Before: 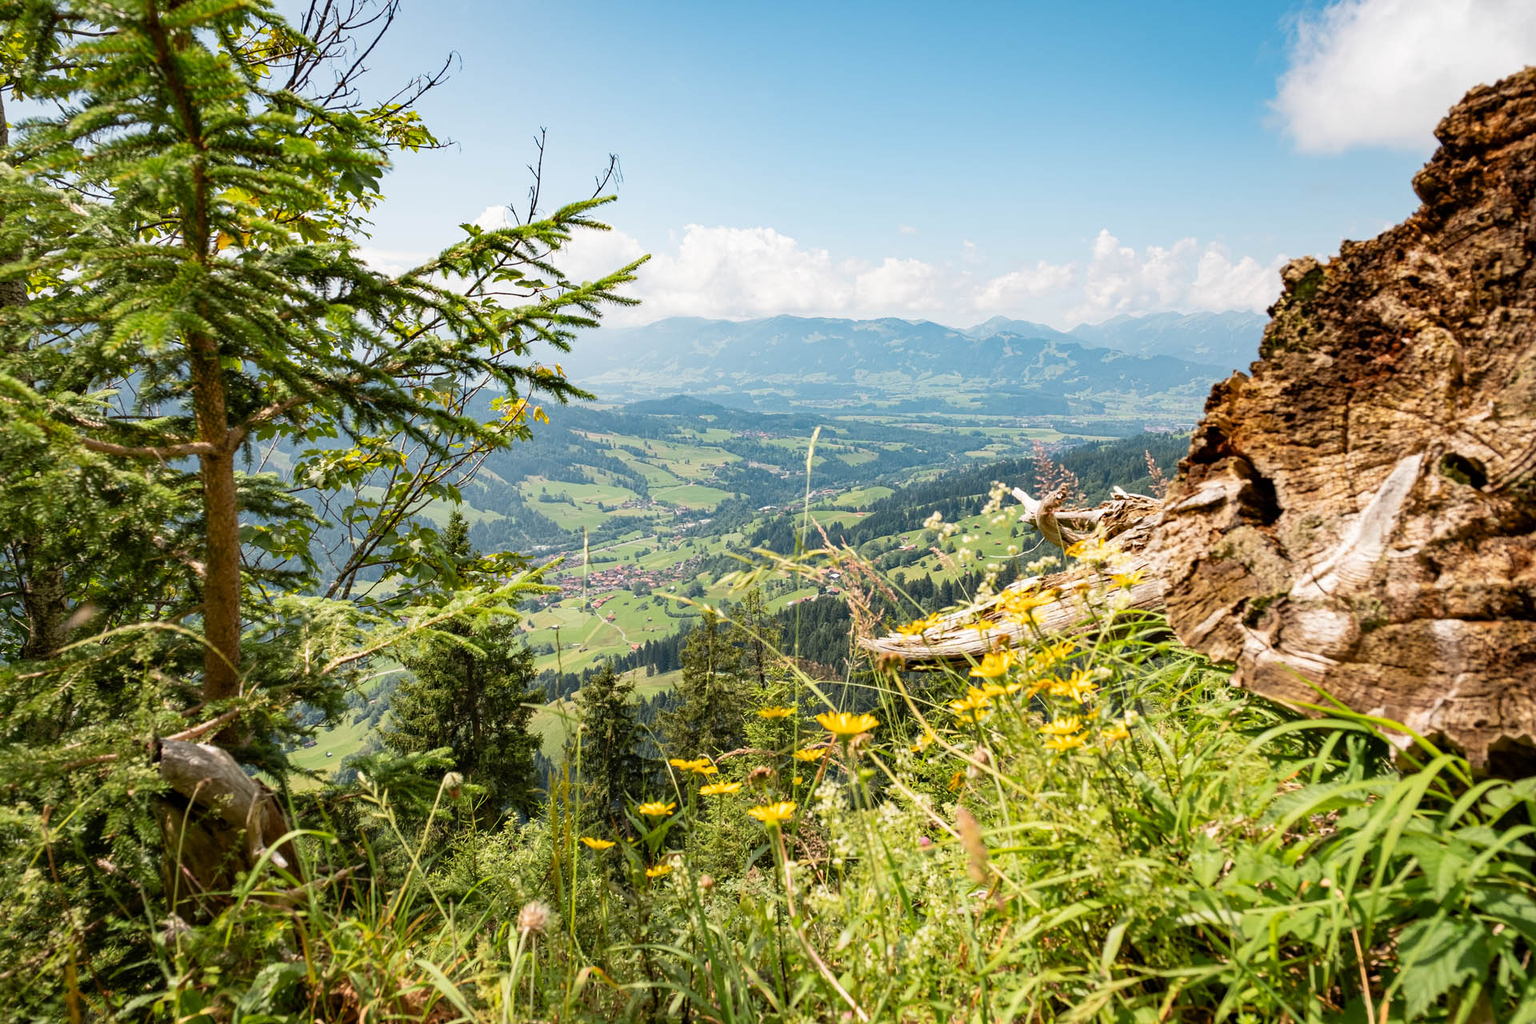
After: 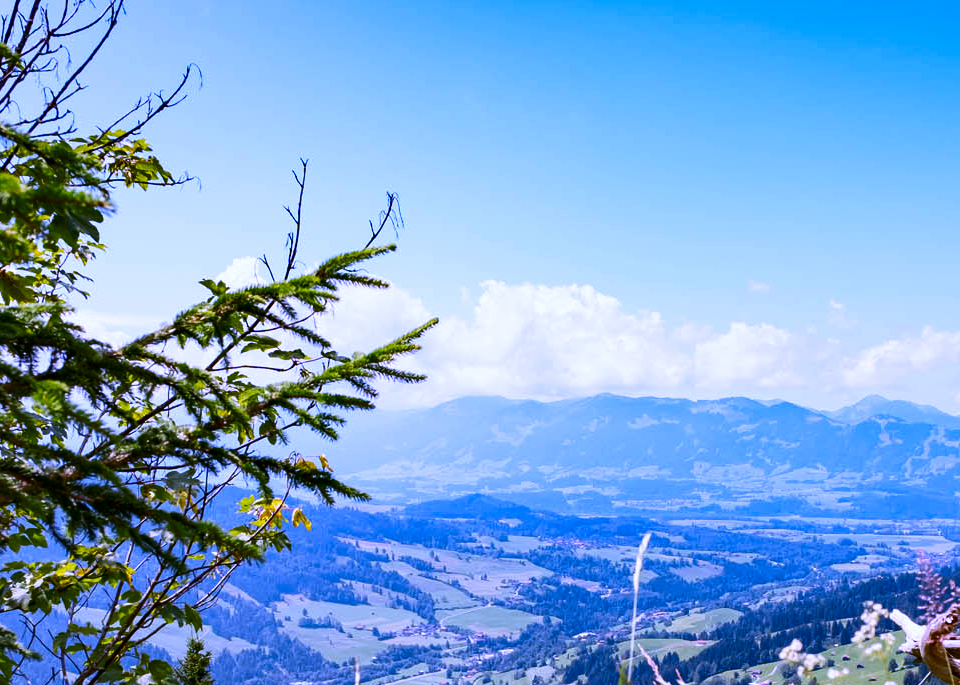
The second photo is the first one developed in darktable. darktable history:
white balance: red 0.98, blue 1.61
crop: left 19.556%, right 30.401%, bottom 46.458%
contrast brightness saturation: contrast 0.13, brightness -0.24, saturation 0.14
